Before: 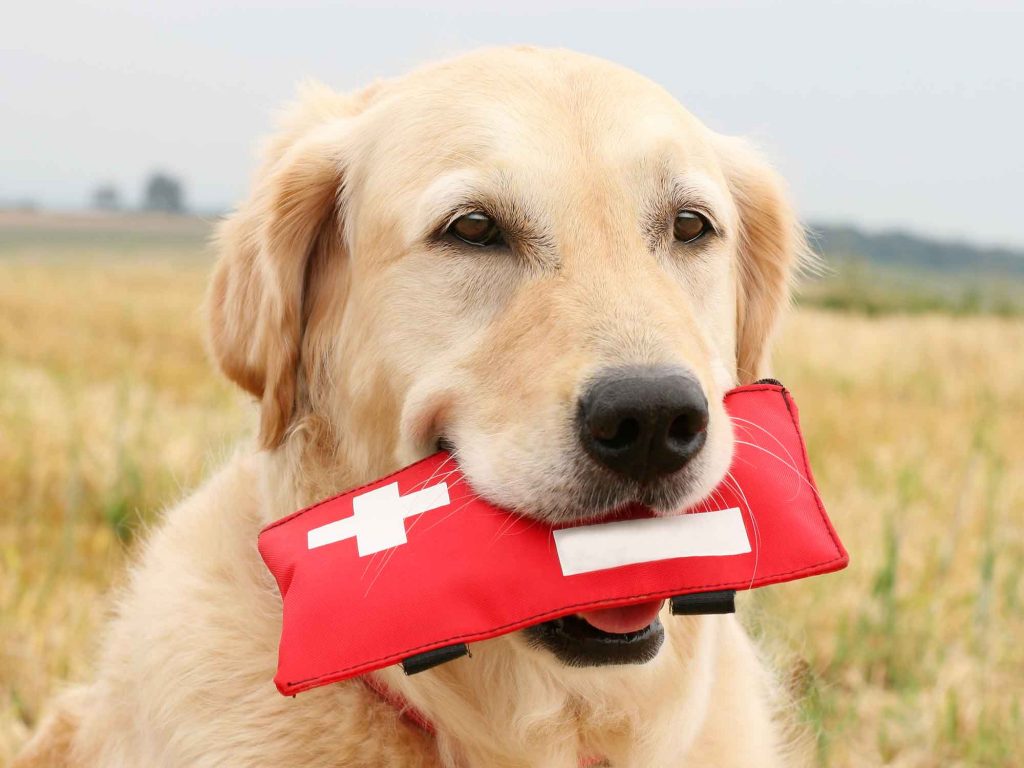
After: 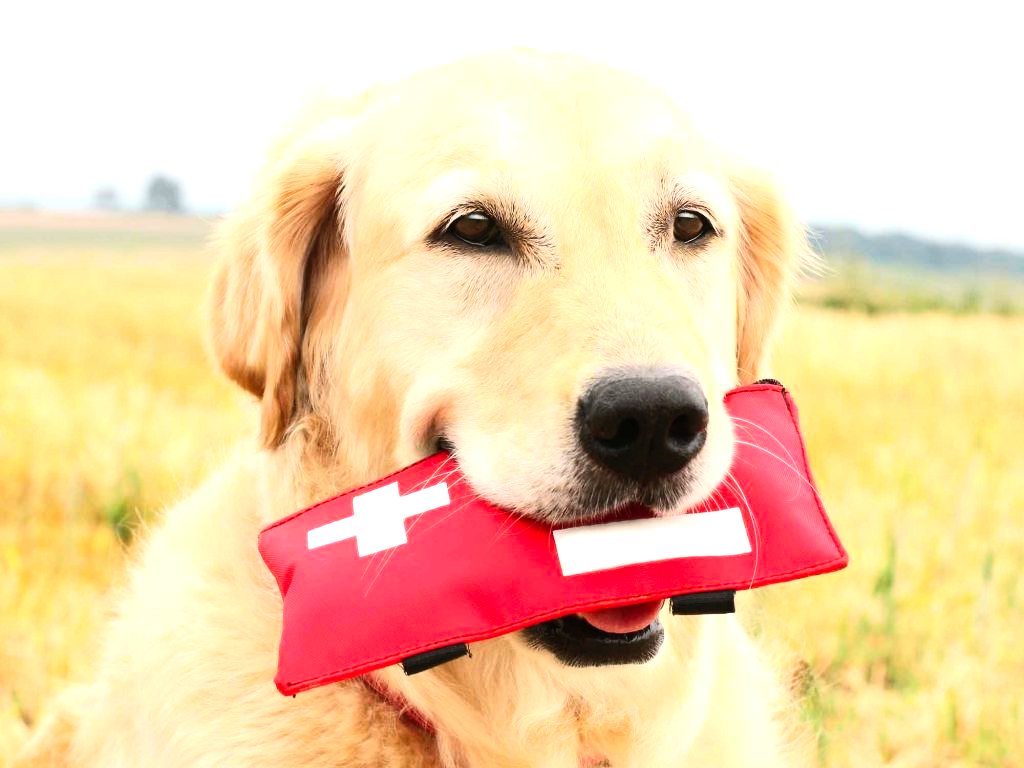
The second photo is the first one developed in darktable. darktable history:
tone equalizer: -8 EV -0.75 EV, -7 EV -0.7 EV, -6 EV -0.6 EV, -5 EV -0.4 EV, -3 EV 0.4 EV, -2 EV 0.6 EV, -1 EV 0.7 EV, +0 EV 0.75 EV, edges refinement/feathering 500, mask exposure compensation -1.57 EV, preserve details no
contrast brightness saturation: contrast 0.2, brightness 0.16, saturation 0.22
